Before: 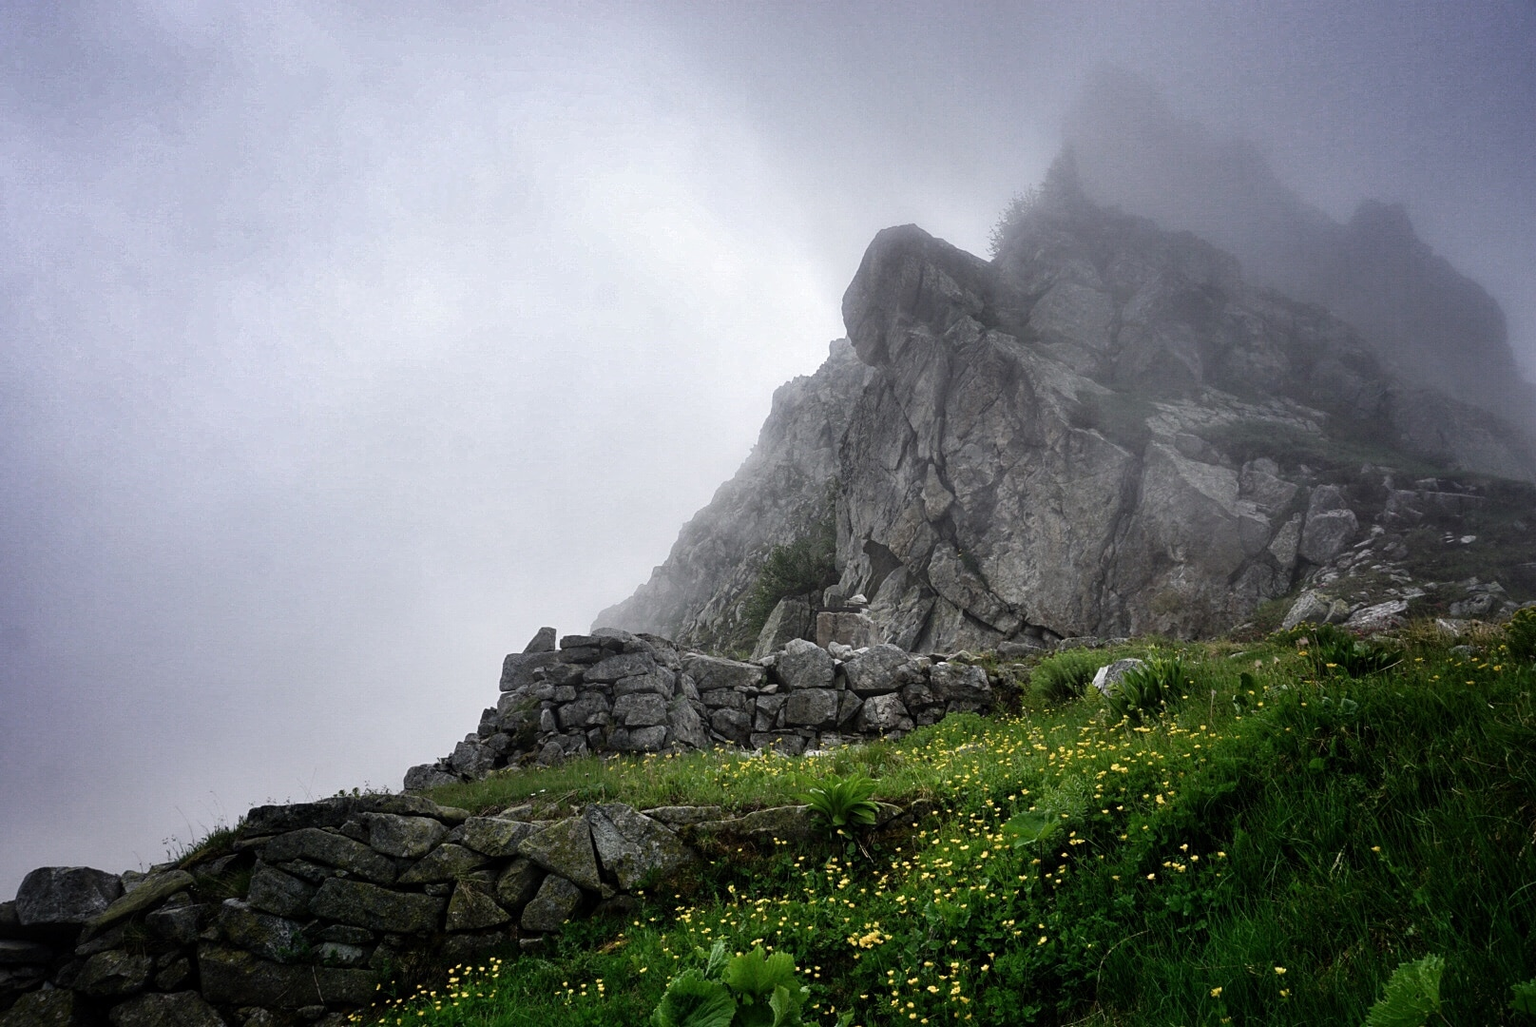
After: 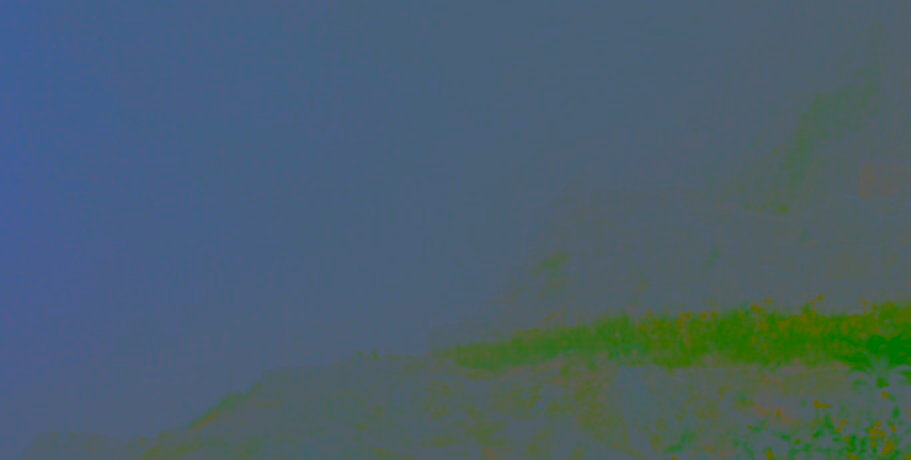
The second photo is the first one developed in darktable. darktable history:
color correction: highlights a* -11.71, highlights b* -15.58
crop: top 44.483%, right 43.593%, bottom 12.892%
contrast brightness saturation: contrast -0.99, brightness -0.17, saturation 0.75
sharpen: on, module defaults
